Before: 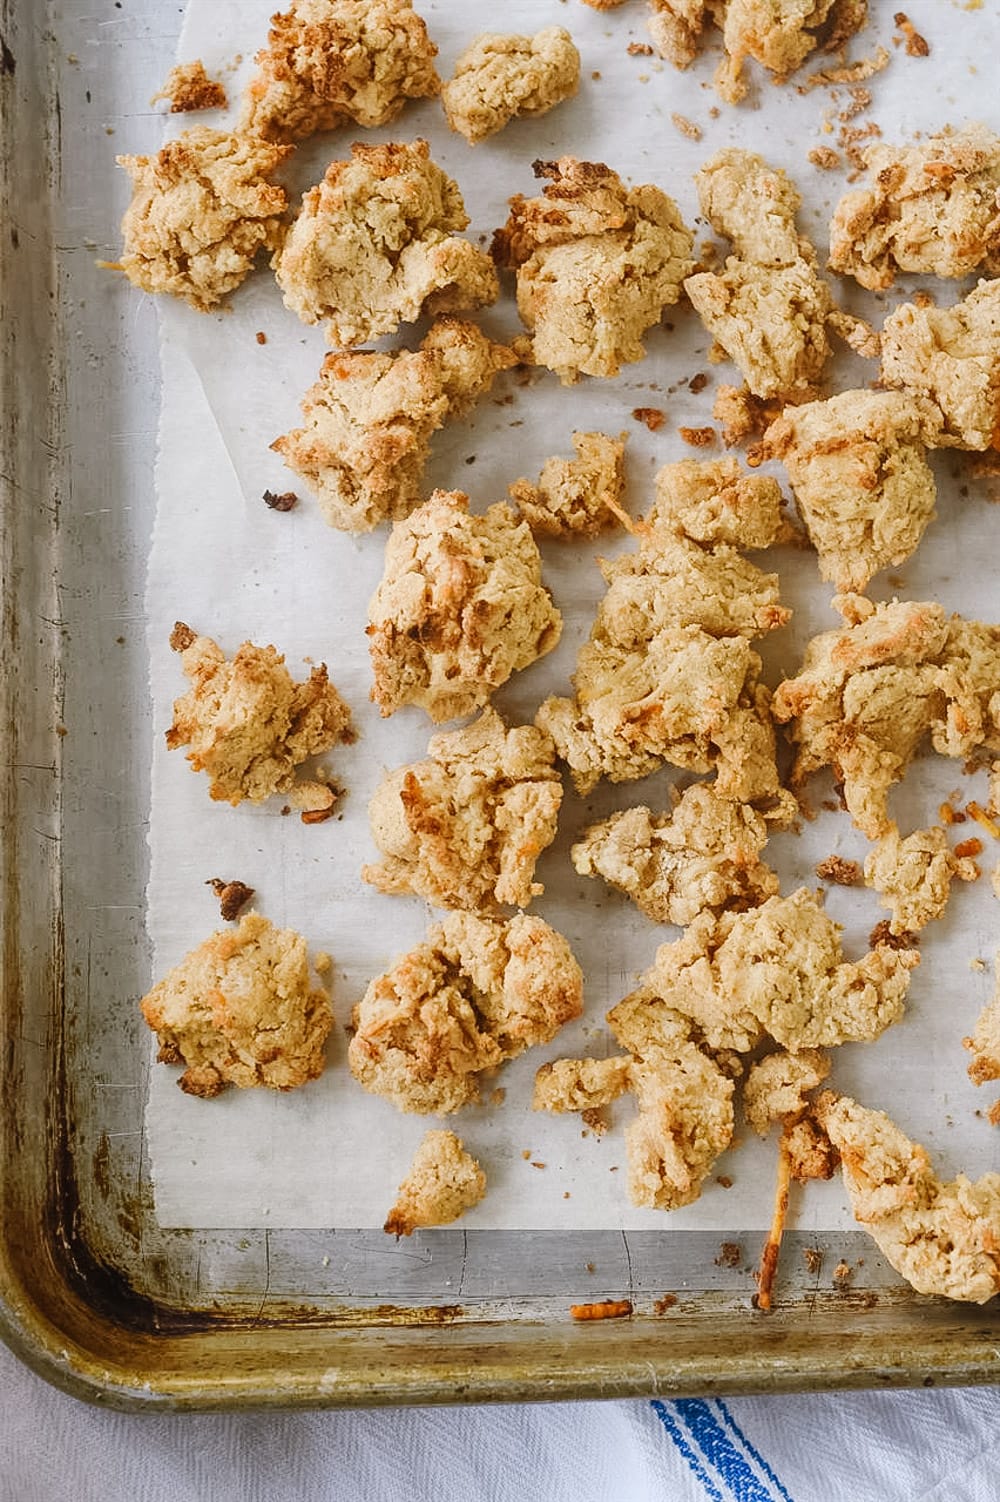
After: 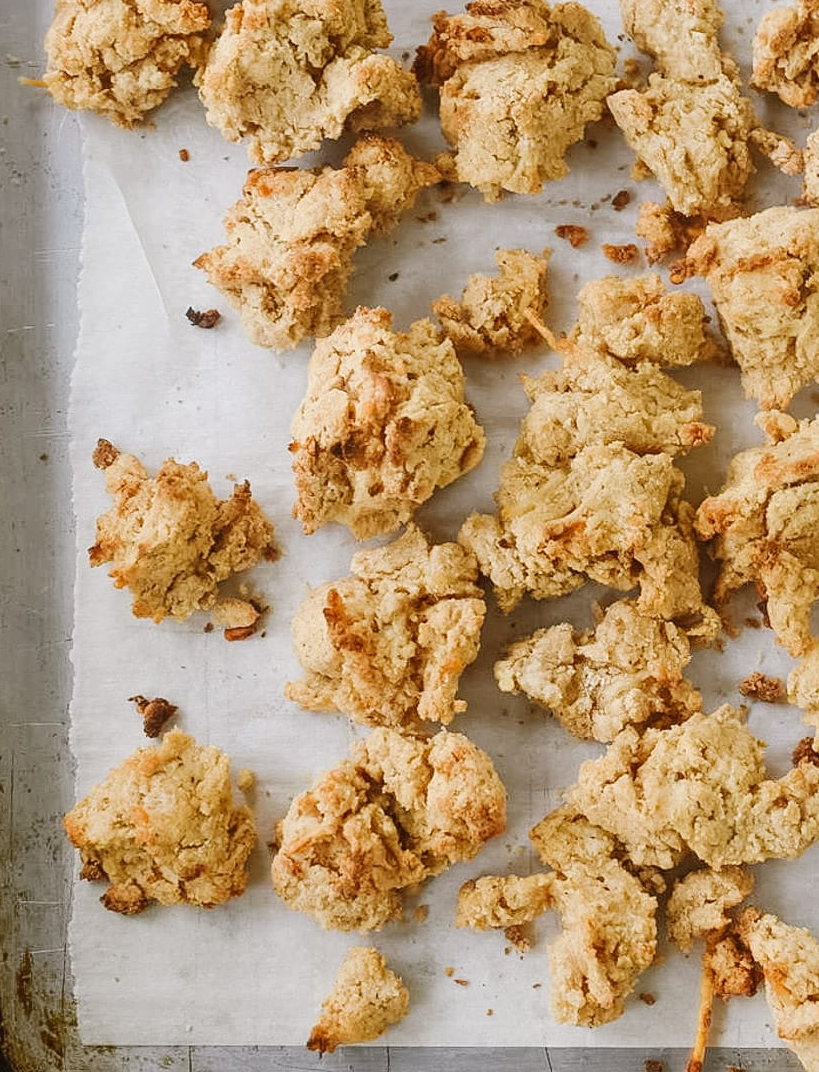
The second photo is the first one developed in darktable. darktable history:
crop: left 7.773%, top 12.223%, right 10.323%, bottom 15.402%
